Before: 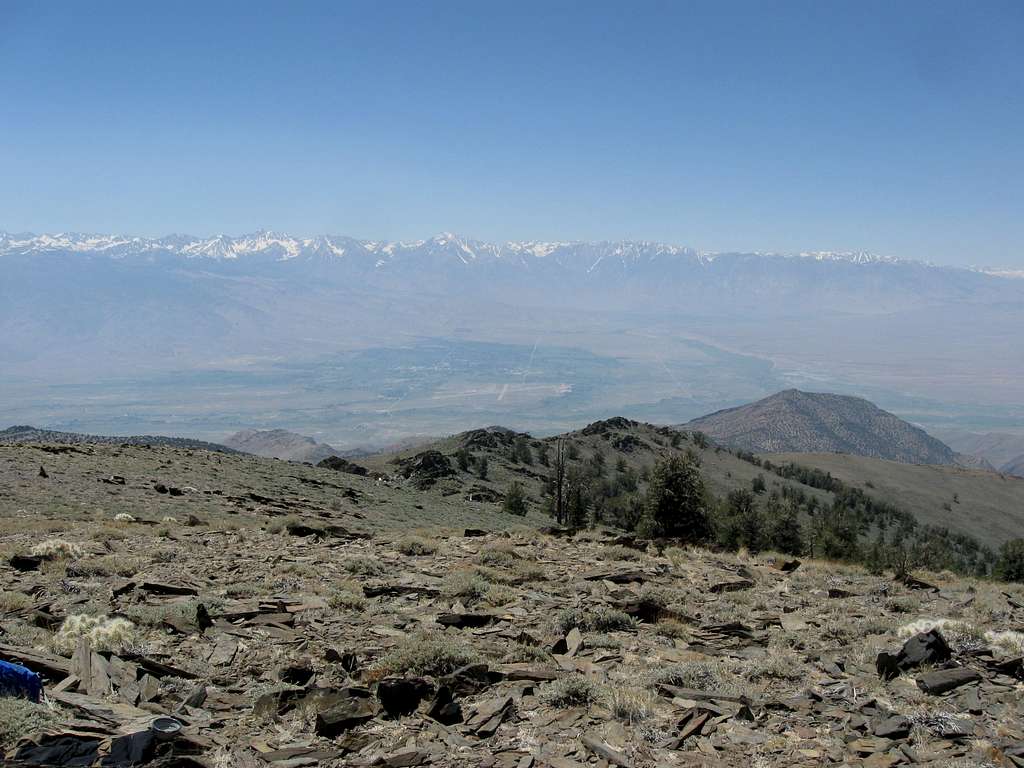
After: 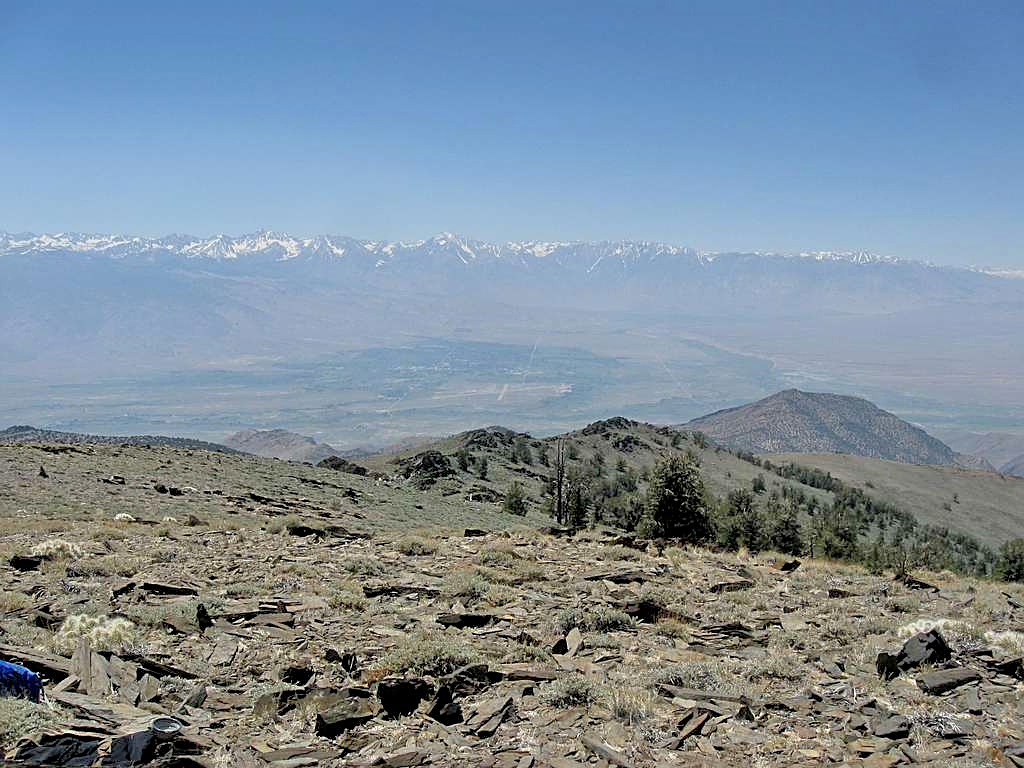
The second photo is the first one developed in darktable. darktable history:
tone equalizer: -7 EV 0.164 EV, -6 EV 0.599 EV, -5 EV 1.16 EV, -4 EV 1.31 EV, -3 EV 1.13 EV, -2 EV 0.6 EV, -1 EV 0.147 EV
levels: black 0.038%
sharpen: on, module defaults
